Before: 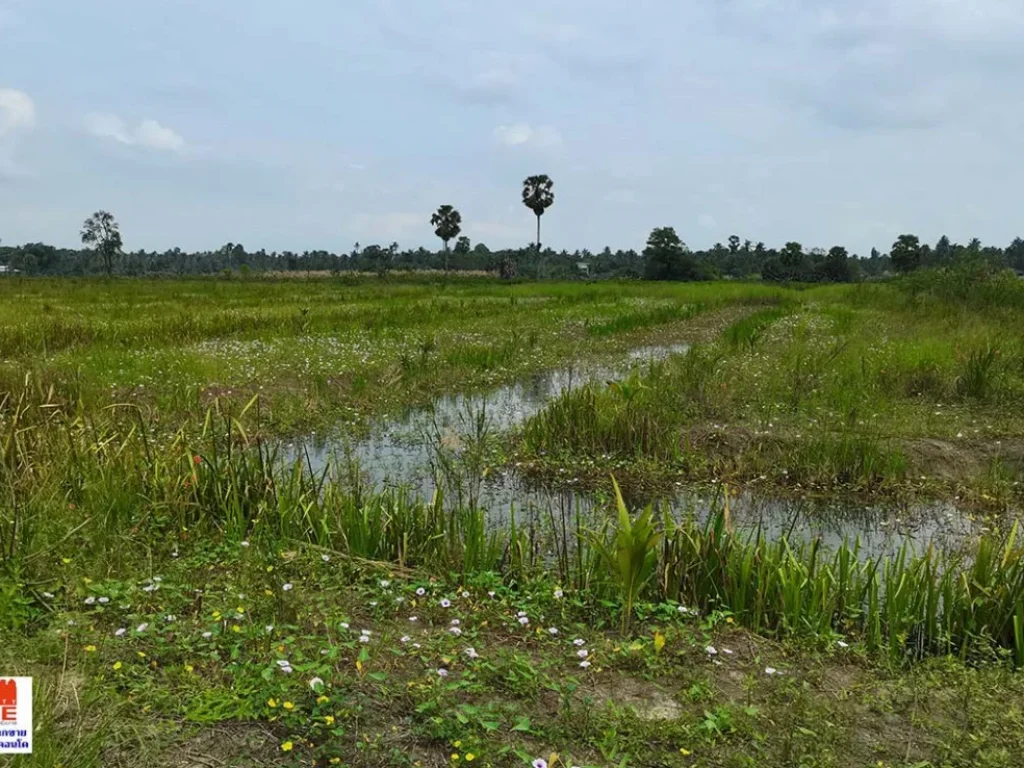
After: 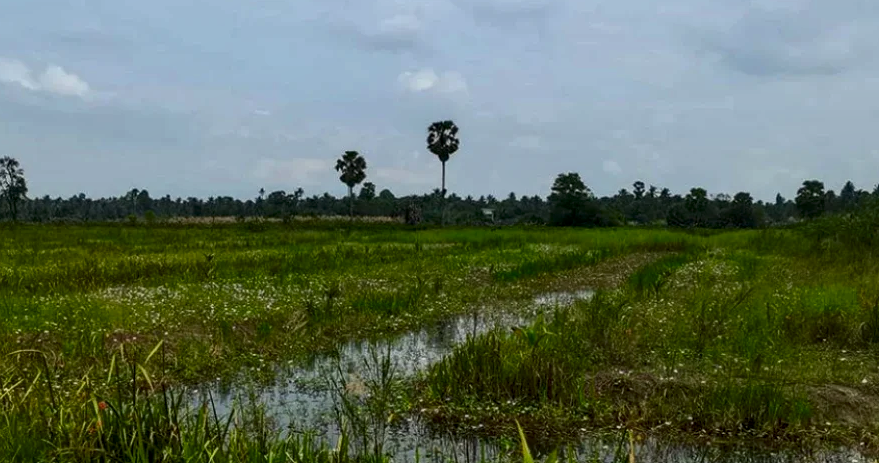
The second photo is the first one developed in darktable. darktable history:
contrast brightness saturation: brightness -0.216, saturation 0.081
local contrast: highlights 25%, detail 130%
crop and rotate: left 9.304%, top 7.113%, right 4.824%, bottom 32.552%
levels: black 0.047%
